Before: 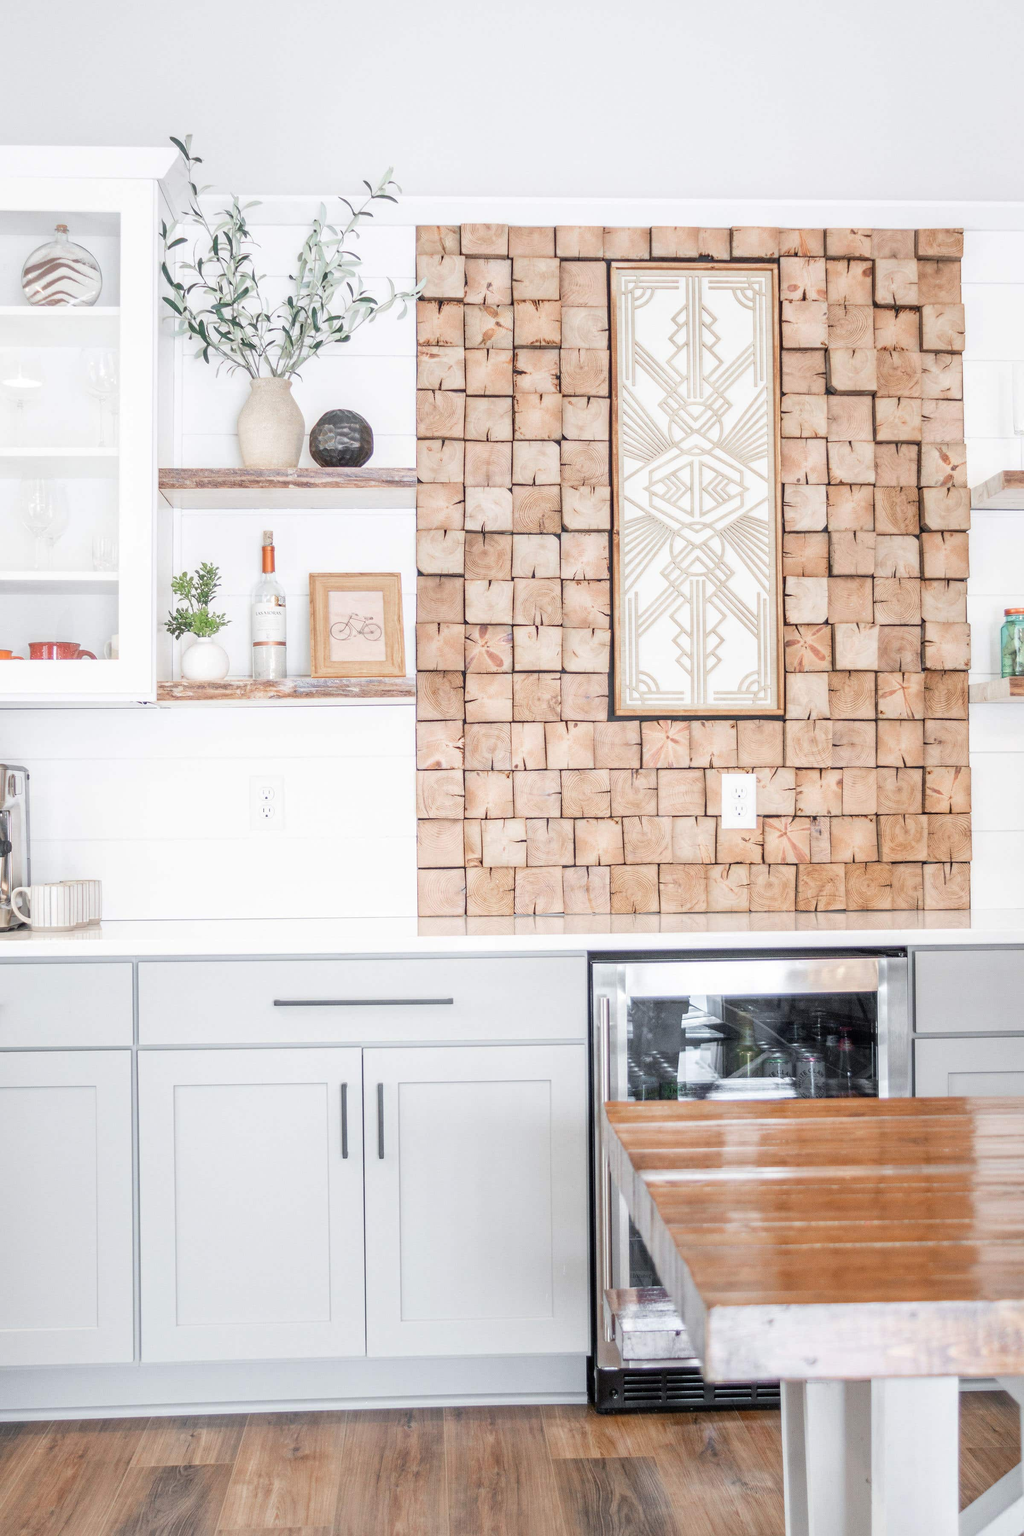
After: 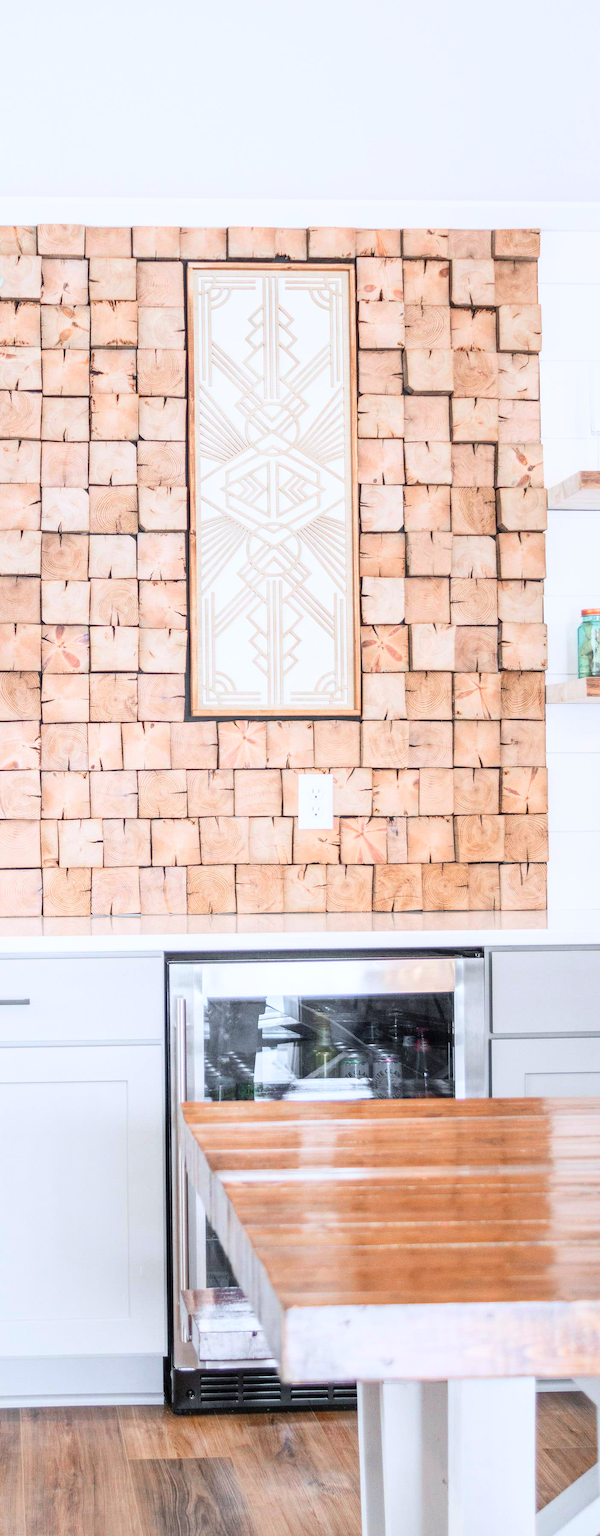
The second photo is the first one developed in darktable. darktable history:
exposure: exposure -0.04 EV, compensate highlight preservation false
contrast brightness saturation: contrast 0.2, brightness 0.16, saturation 0.22
crop: left 41.402%
color correction: highlights a* -0.137, highlights b* -5.91, shadows a* -0.137, shadows b* -0.137
